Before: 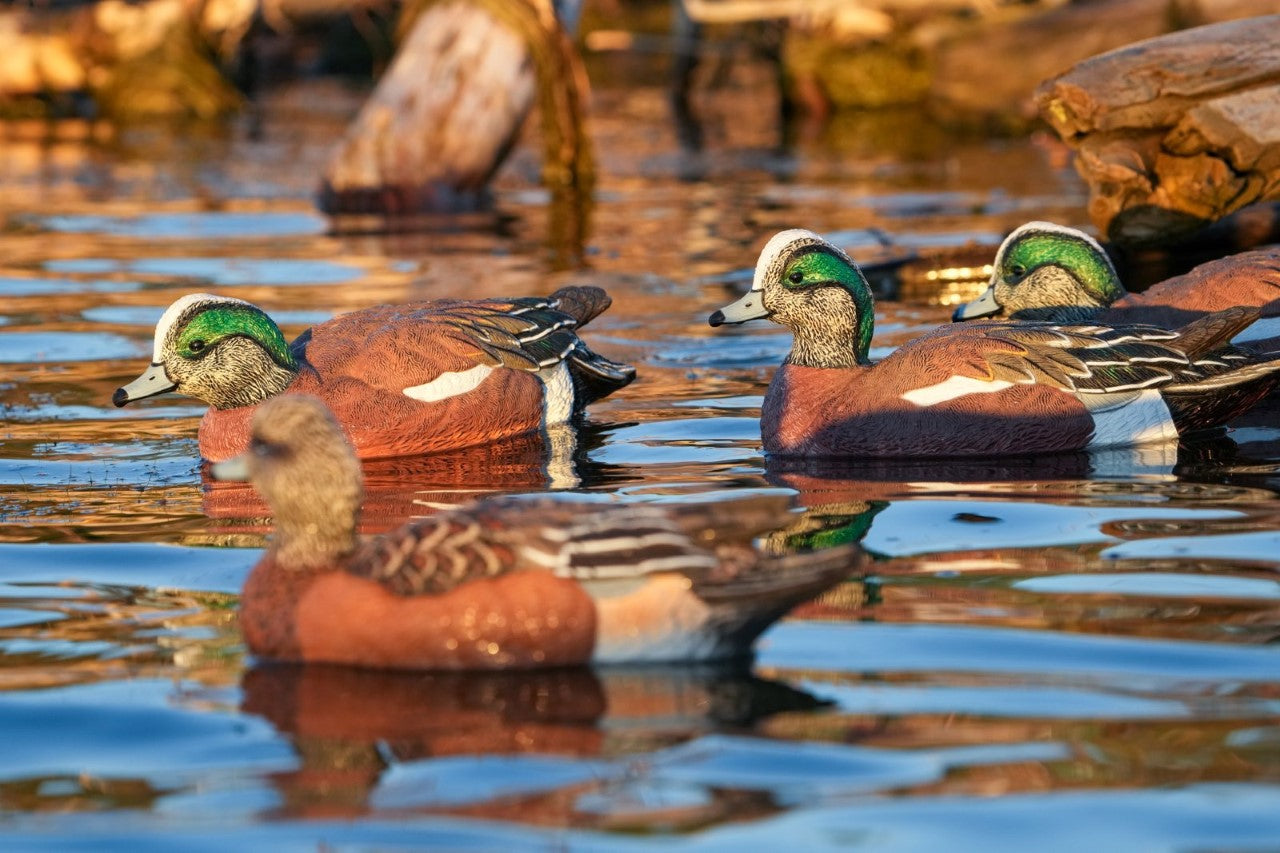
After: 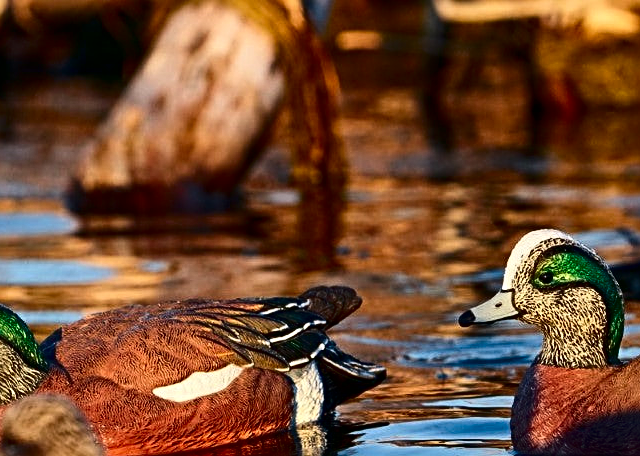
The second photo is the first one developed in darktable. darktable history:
sharpen: radius 3.119
contrast brightness saturation: contrast 0.24, brightness -0.24, saturation 0.14
crop: left 19.556%, right 30.401%, bottom 46.458%
